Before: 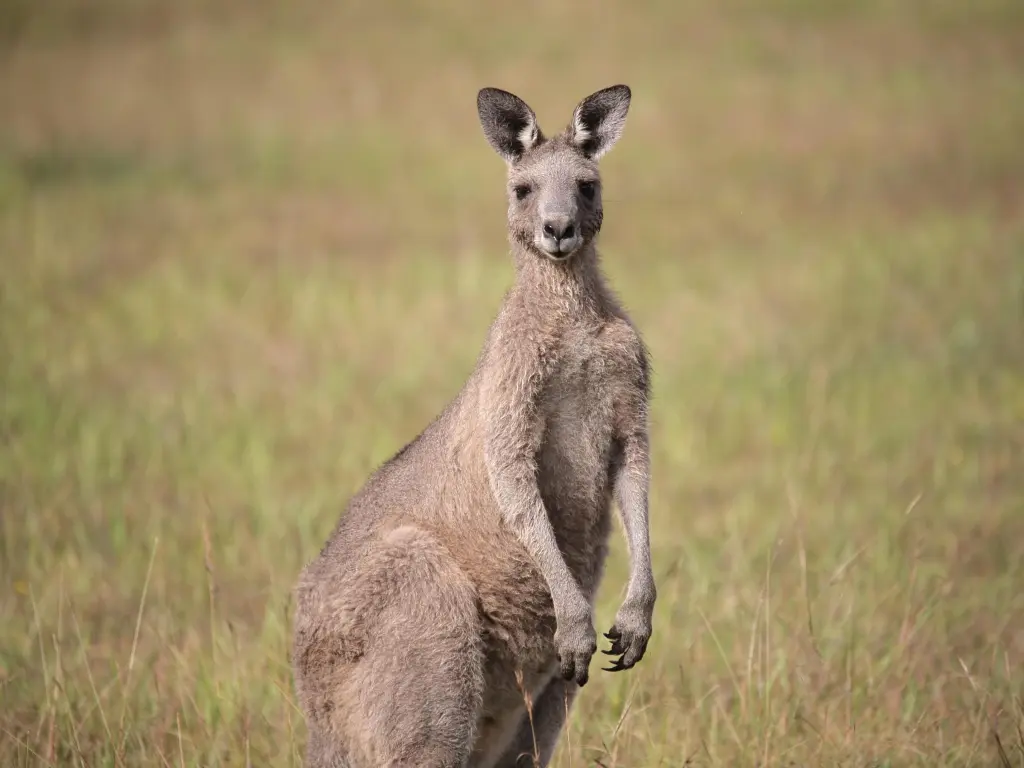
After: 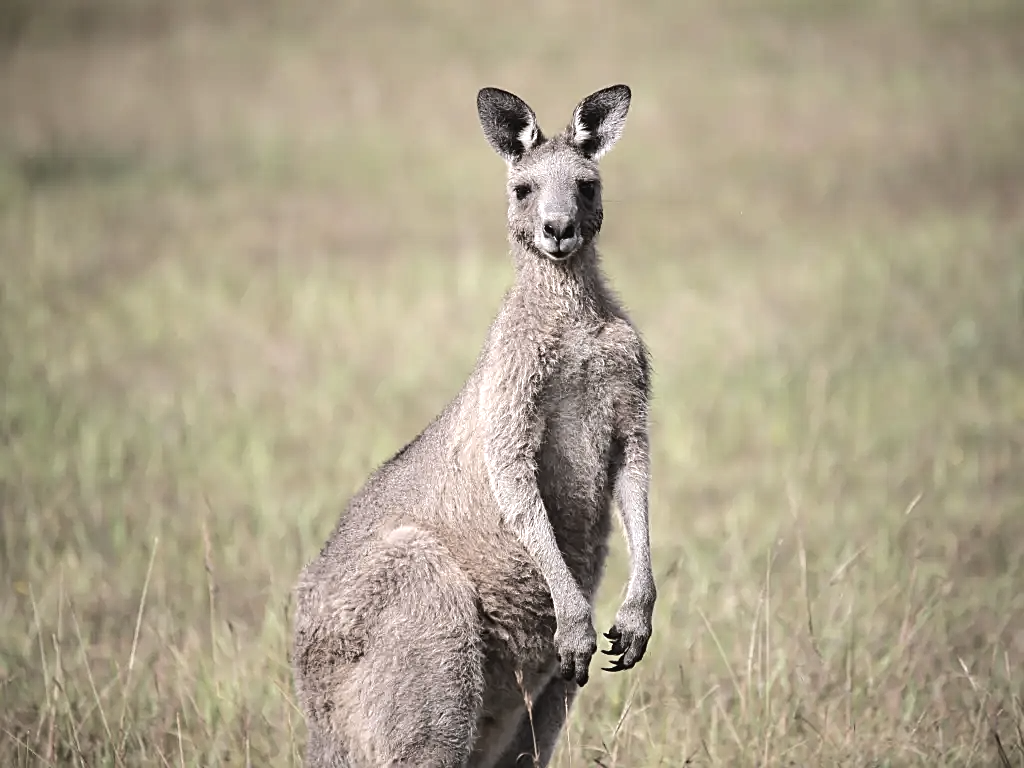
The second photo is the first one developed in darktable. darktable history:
sharpen: on, module defaults
tone equalizer: -8 EV -0.75 EV, -7 EV -0.7 EV, -6 EV -0.6 EV, -5 EV -0.4 EV, -3 EV 0.4 EV, -2 EV 0.6 EV, -1 EV 0.7 EV, +0 EV 0.75 EV, edges refinement/feathering 500, mask exposure compensation -1.57 EV, preserve details no
white balance: red 0.976, blue 1.04
contrast brightness saturation: contrast -0.05, saturation -0.41
